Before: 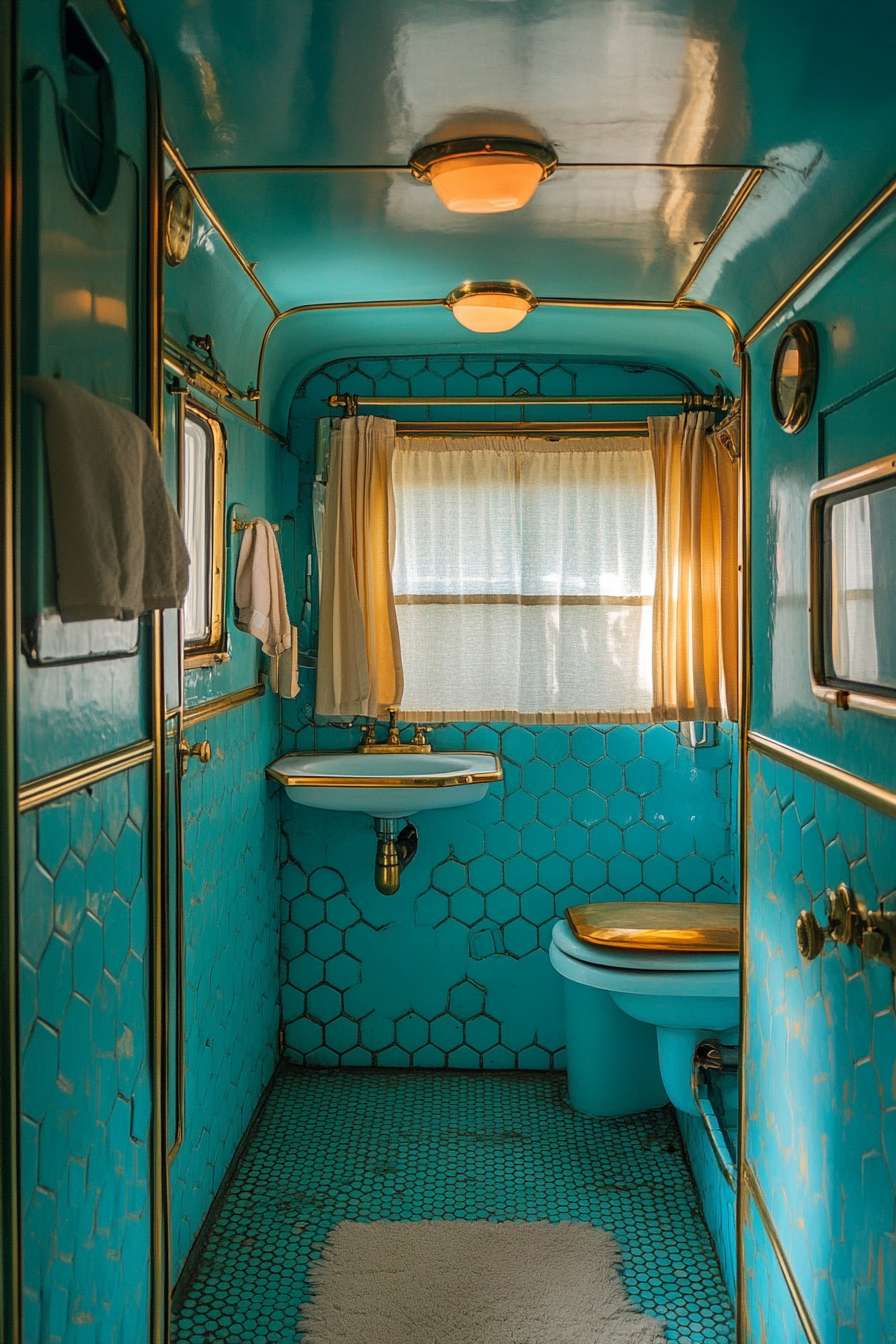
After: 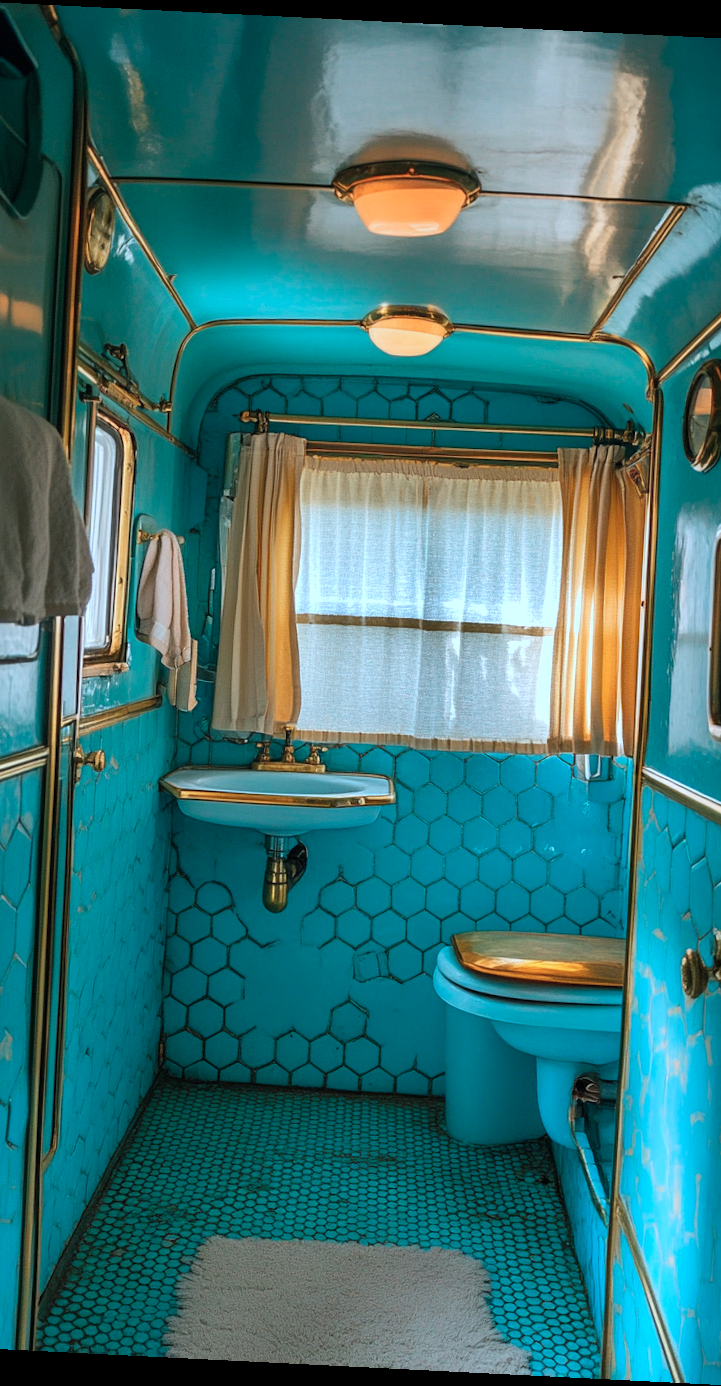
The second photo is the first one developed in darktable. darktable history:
color zones: curves: ch1 [(0, 0.513) (0.143, 0.524) (0.286, 0.511) (0.429, 0.506) (0.571, 0.503) (0.714, 0.503) (0.857, 0.508) (1, 0.513)], mix 99.87%
shadows and highlights: shadows 20.82, highlights -82.54, soften with gaussian
exposure: exposure 0.203 EV, compensate highlight preservation false
crop and rotate: angle -2.85°, left 14.067%, top 0.032%, right 10.936%, bottom 0.024%
color correction: highlights a* -8.79, highlights b* -23.92
